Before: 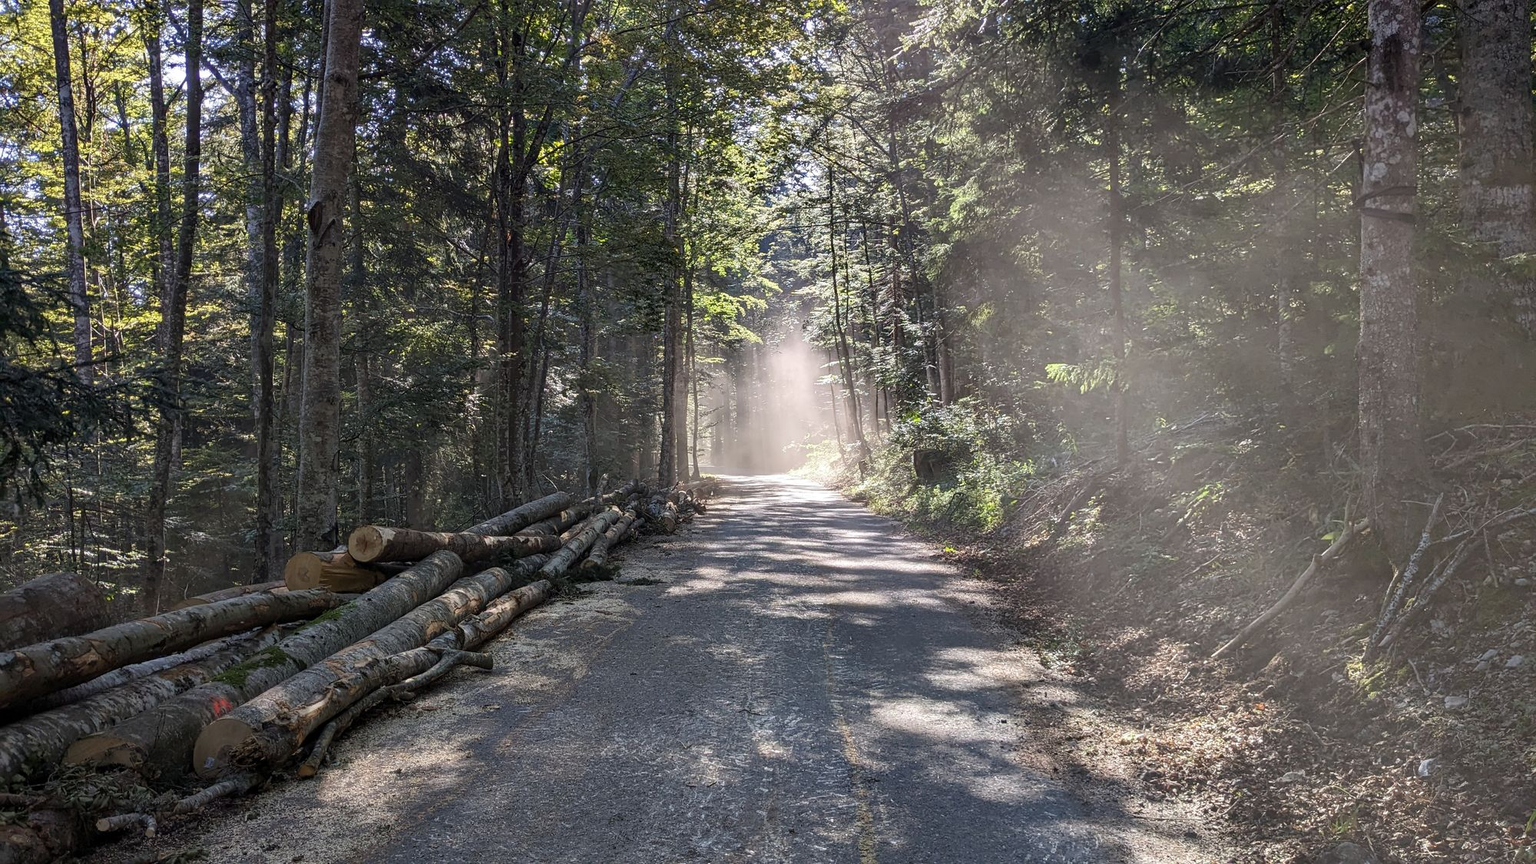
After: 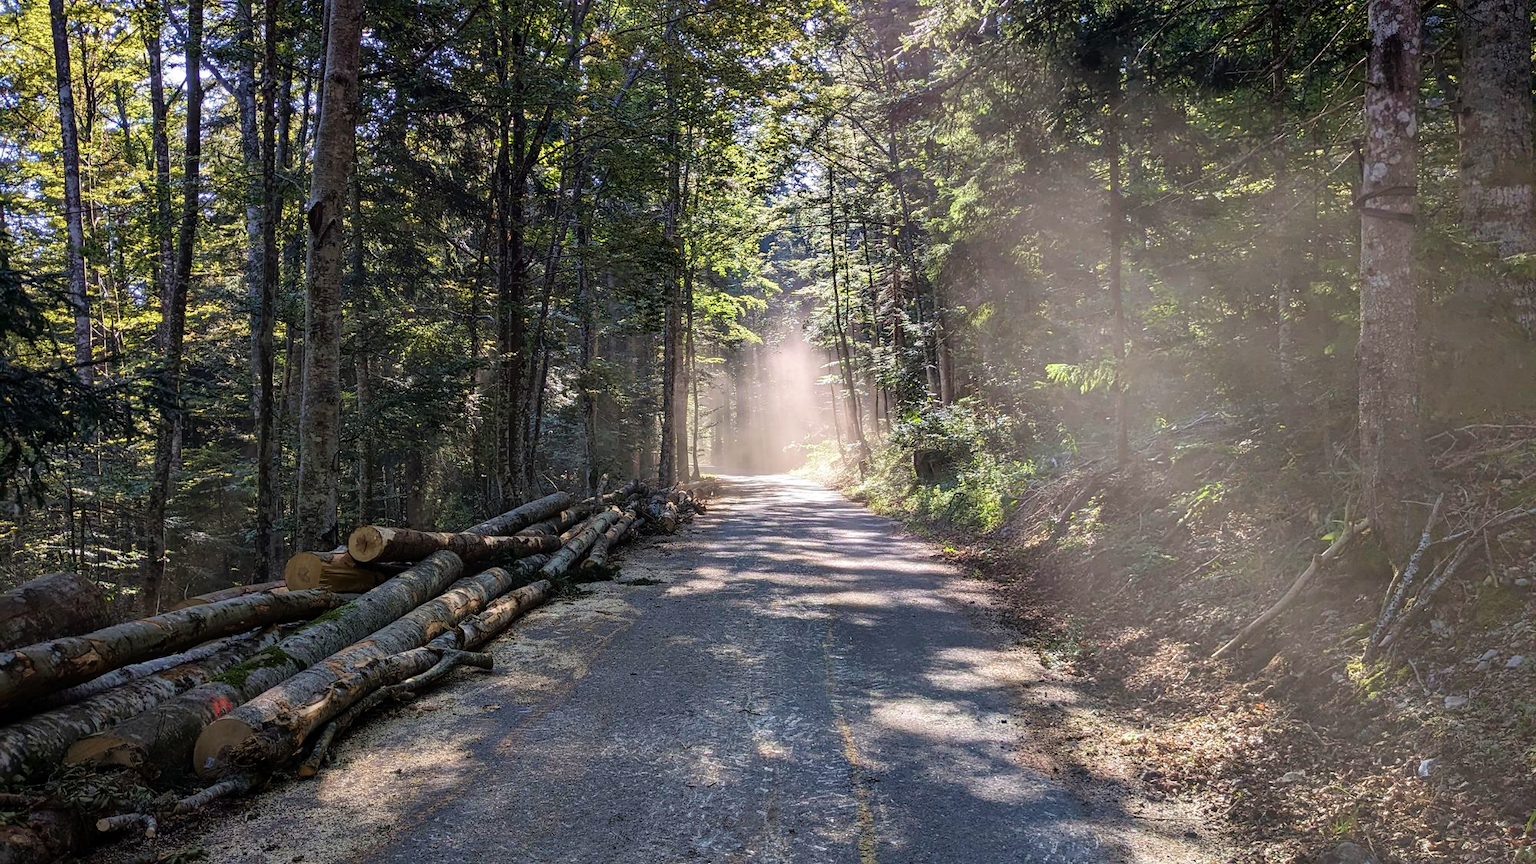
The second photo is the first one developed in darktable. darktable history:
rgb curve: curves: ch0 [(0, 0) (0.136, 0.078) (0.262, 0.245) (0.414, 0.42) (1, 1)], compensate middle gray true, preserve colors basic power
velvia: strength 45%
